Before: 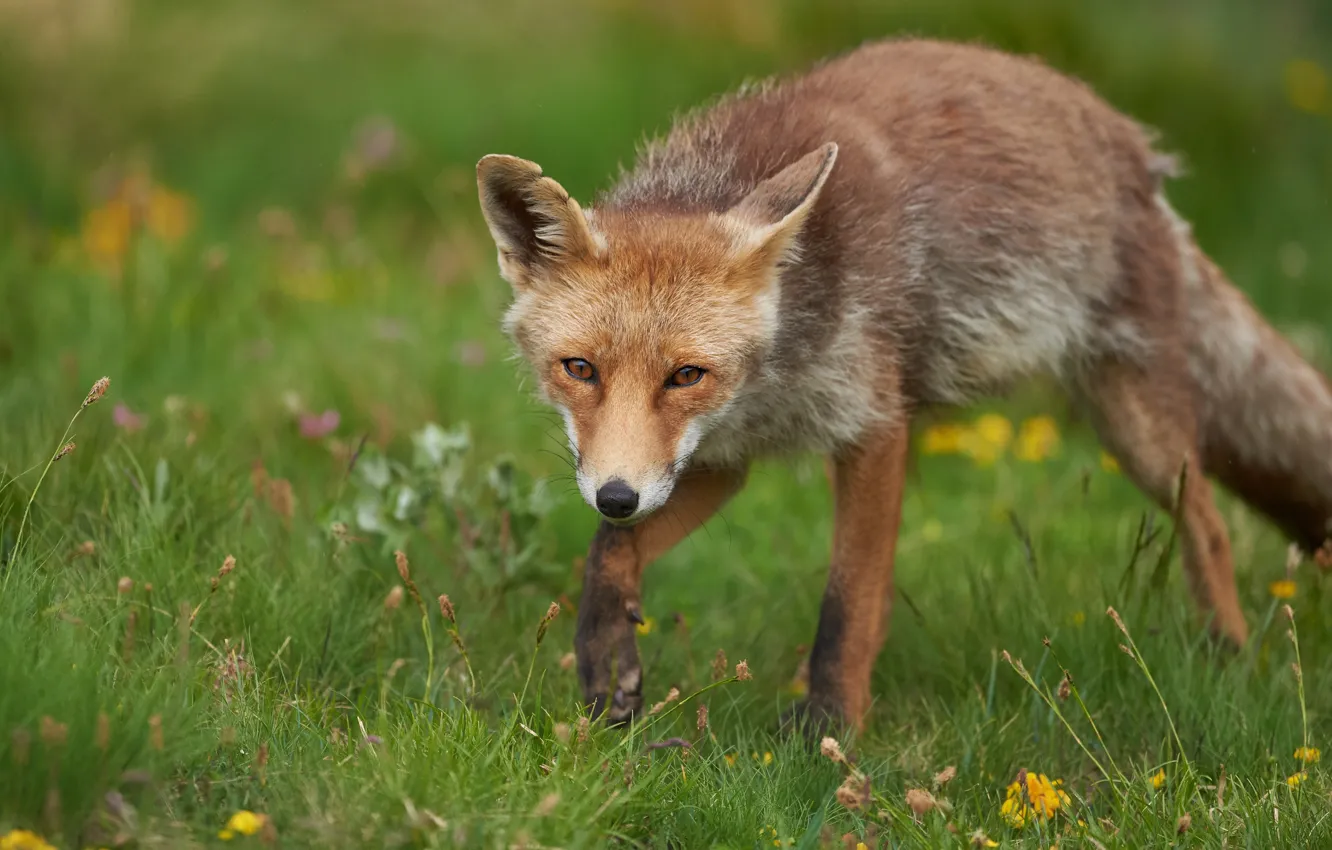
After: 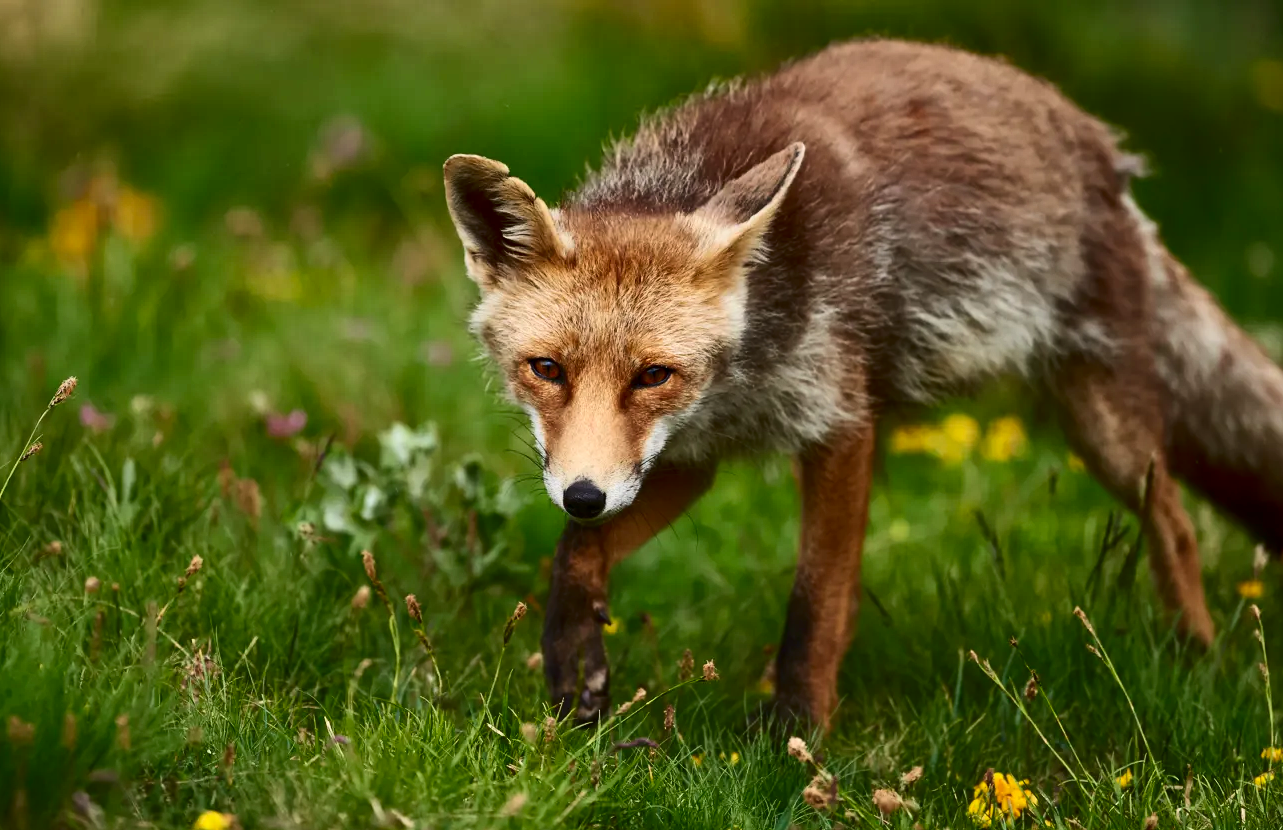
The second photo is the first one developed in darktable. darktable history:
contrast brightness saturation: contrast 0.32, brightness -0.08, saturation 0.17
crop and rotate: left 2.536%, right 1.107%, bottom 2.246%
